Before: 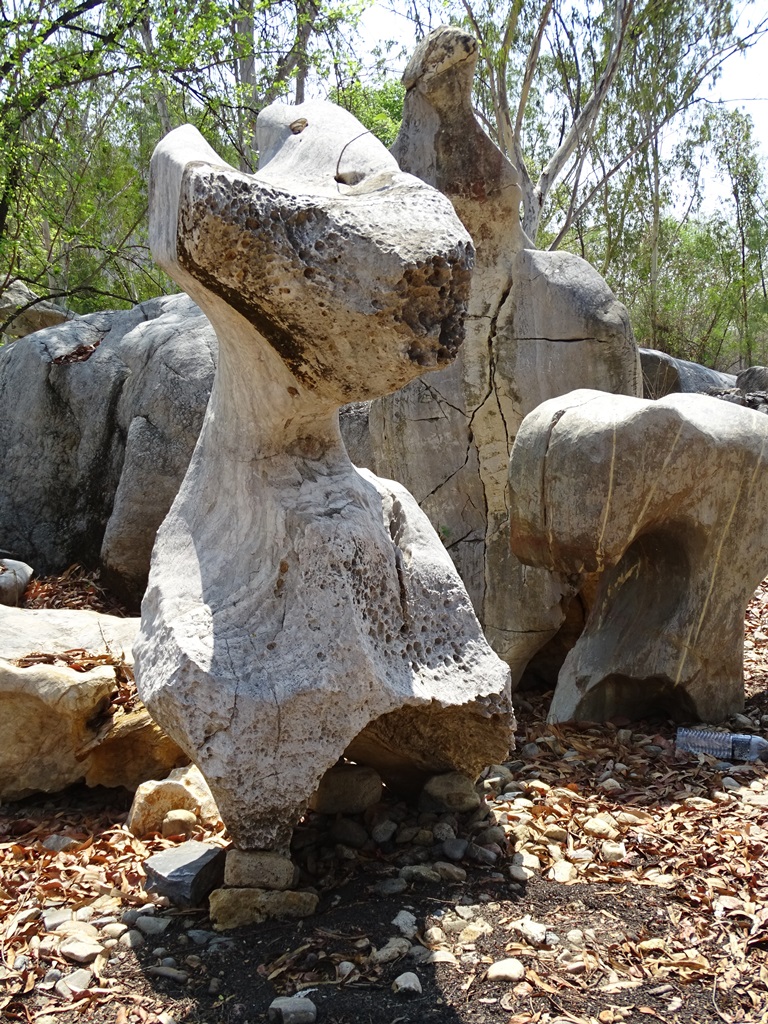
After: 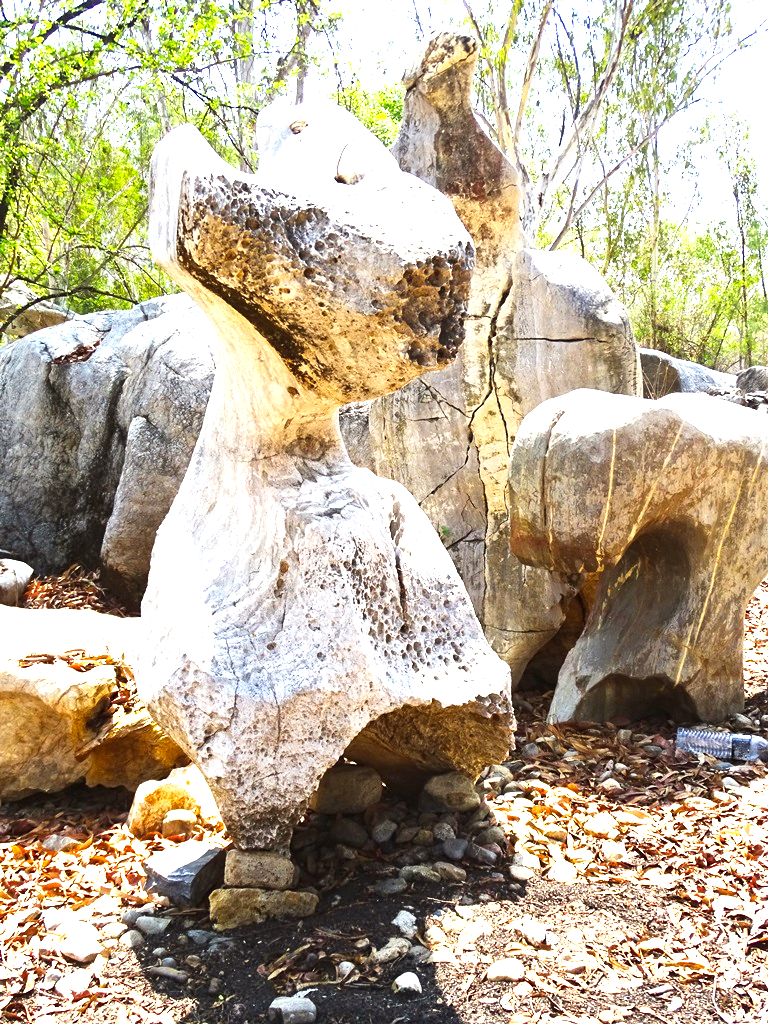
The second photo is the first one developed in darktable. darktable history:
tone curve: curves: ch0 [(0, 0) (0.003, 0.003) (0.011, 0.012) (0.025, 0.026) (0.044, 0.046) (0.069, 0.072) (0.1, 0.104) (0.136, 0.141) (0.177, 0.184) (0.224, 0.233) (0.277, 0.288) (0.335, 0.348) (0.399, 0.414) (0.468, 0.486) (0.543, 0.564) (0.623, 0.647) (0.709, 0.736) (0.801, 0.831) (0.898, 0.921) (1, 1)], preserve colors none
exposure: black level correction 0, exposure 1.521 EV, compensate exposure bias true, compensate highlight preservation false
color balance rgb: power › luminance 1.135%, power › chroma 0.378%, power › hue 34.85°, perceptual saturation grading › global saturation 19.627%, perceptual brilliance grading › global brilliance 14.693%, perceptual brilliance grading › shadows -35.321%, global vibrance 9.902%
